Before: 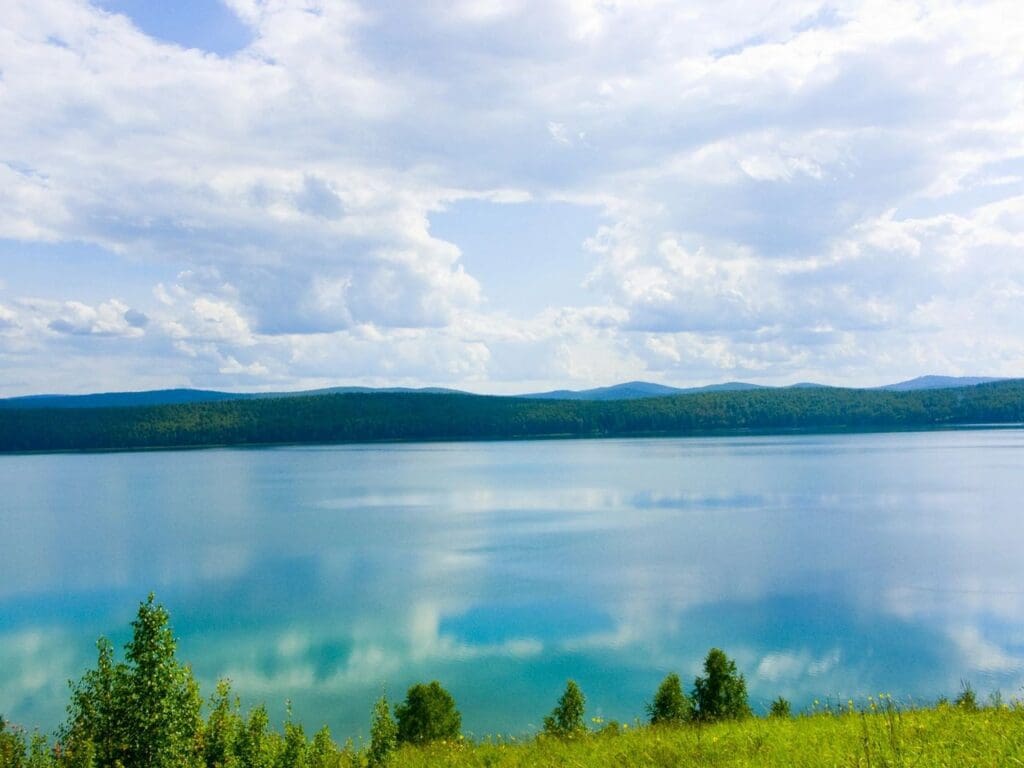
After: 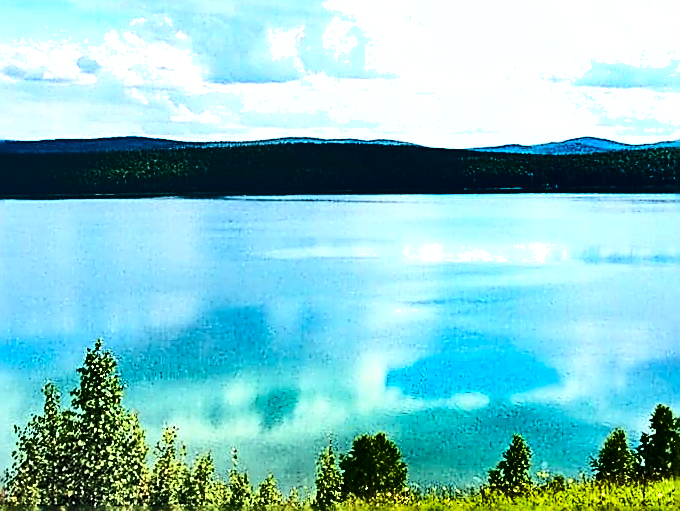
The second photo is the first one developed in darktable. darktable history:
crop and rotate: angle -0.964°, left 3.873%, top 31.891%, right 28.169%
shadows and highlights: shadows 18.03, highlights -84.77, soften with gaussian
local contrast: mode bilateral grid, contrast 20, coarseness 50, detail 119%, midtone range 0.2
tone equalizer: -7 EV 0.114 EV, smoothing diameter 24.84%, edges refinement/feathering 8.49, preserve details guided filter
sharpen: amount 1.997
exposure: black level correction 0, exposure 0.694 EV, compensate exposure bias true, compensate highlight preservation false
contrast brightness saturation: contrast 0.429, brightness 0.563, saturation -0.193
